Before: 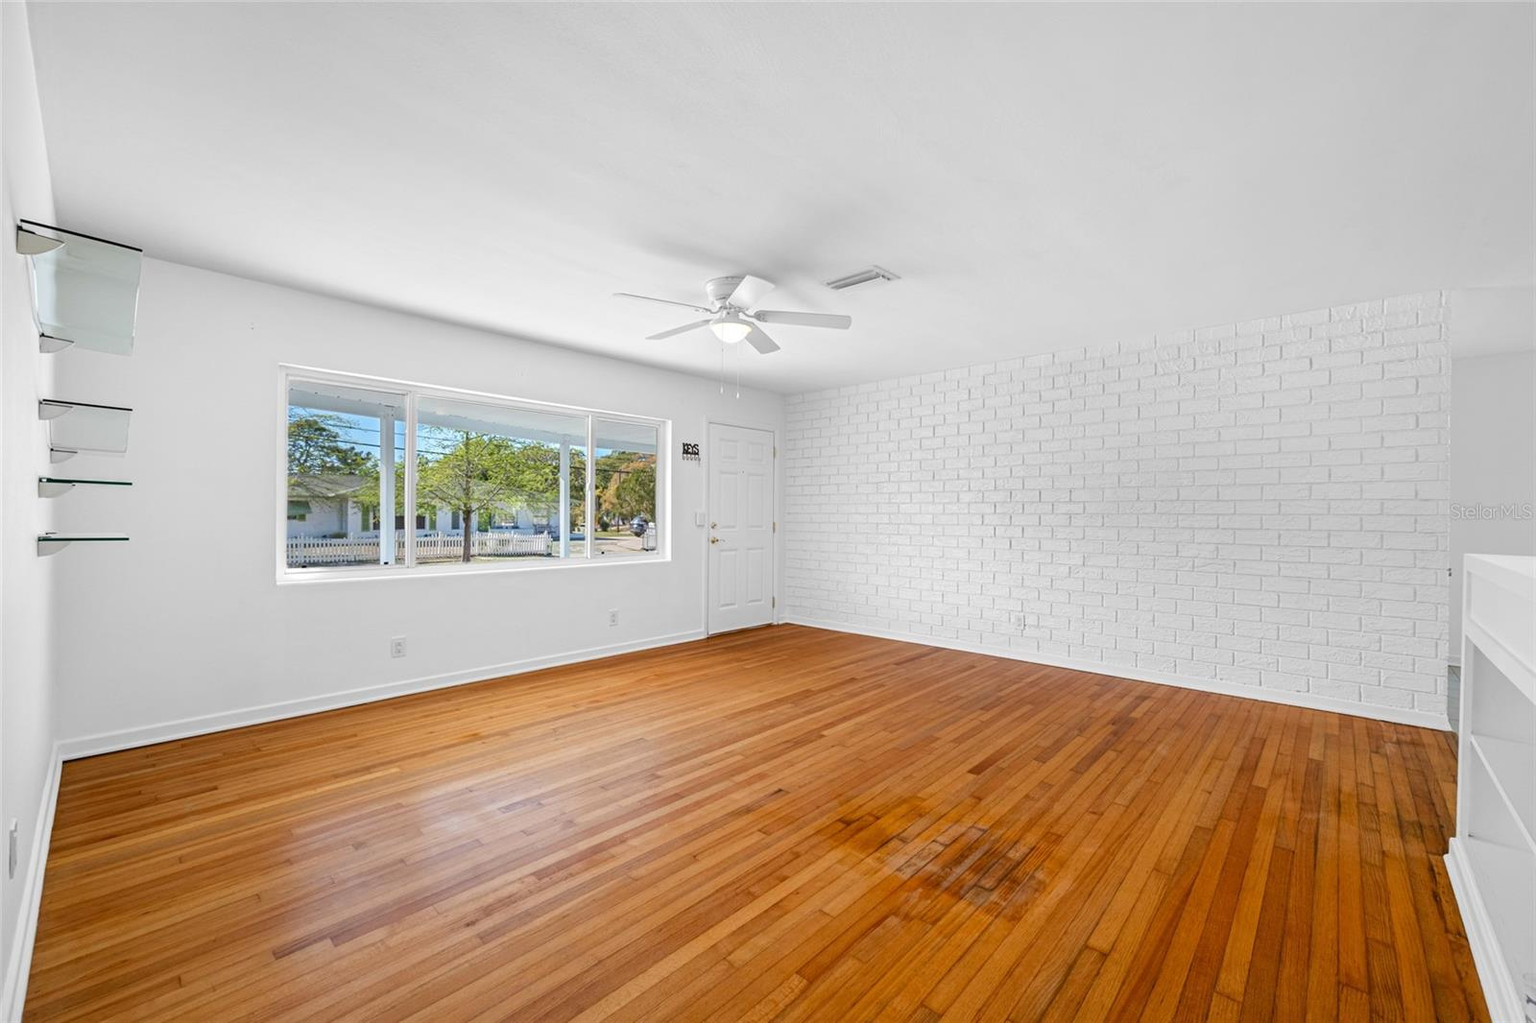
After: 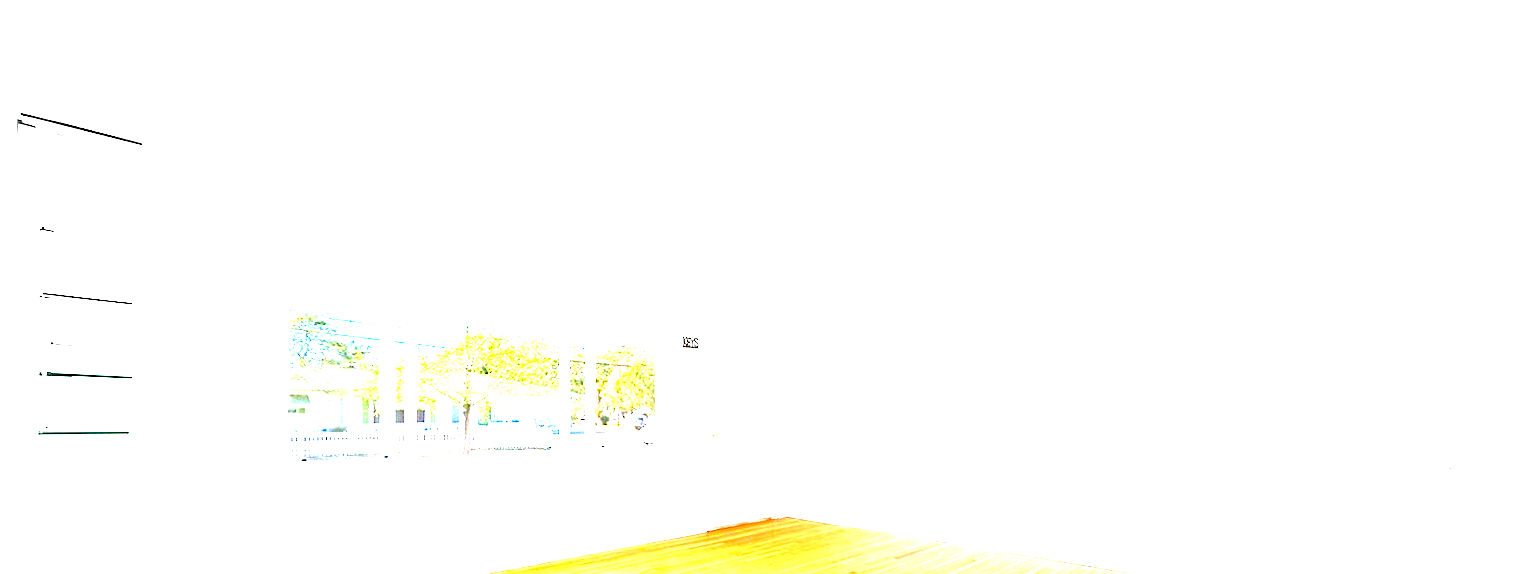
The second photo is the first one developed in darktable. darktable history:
color balance rgb: shadows lift › chroma 2.007%, shadows lift › hue 52.68°, global offset › chroma 0.153%, global offset › hue 253.51°, linear chroma grading › global chroma 15.202%, perceptual saturation grading › global saturation -0.142%, global vibrance 20%
exposure: exposure 0.295 EV, compensate exposure bias true, compensate highlight preservation false
crop and rotate: top 10.421%, bottom 33.435%
